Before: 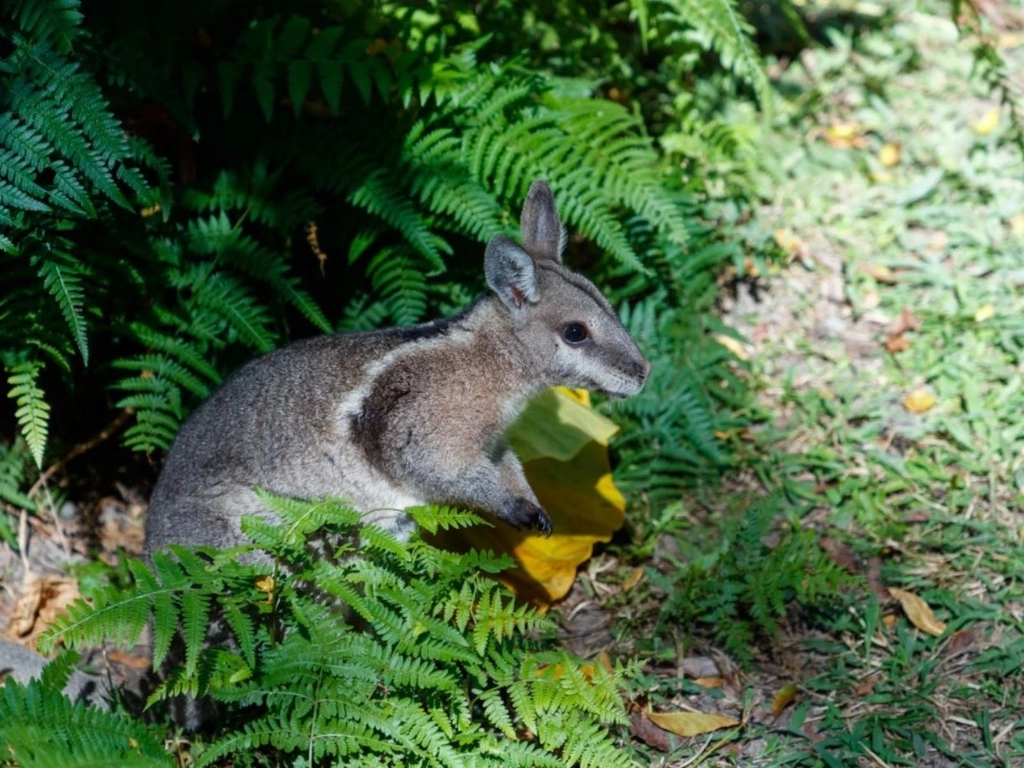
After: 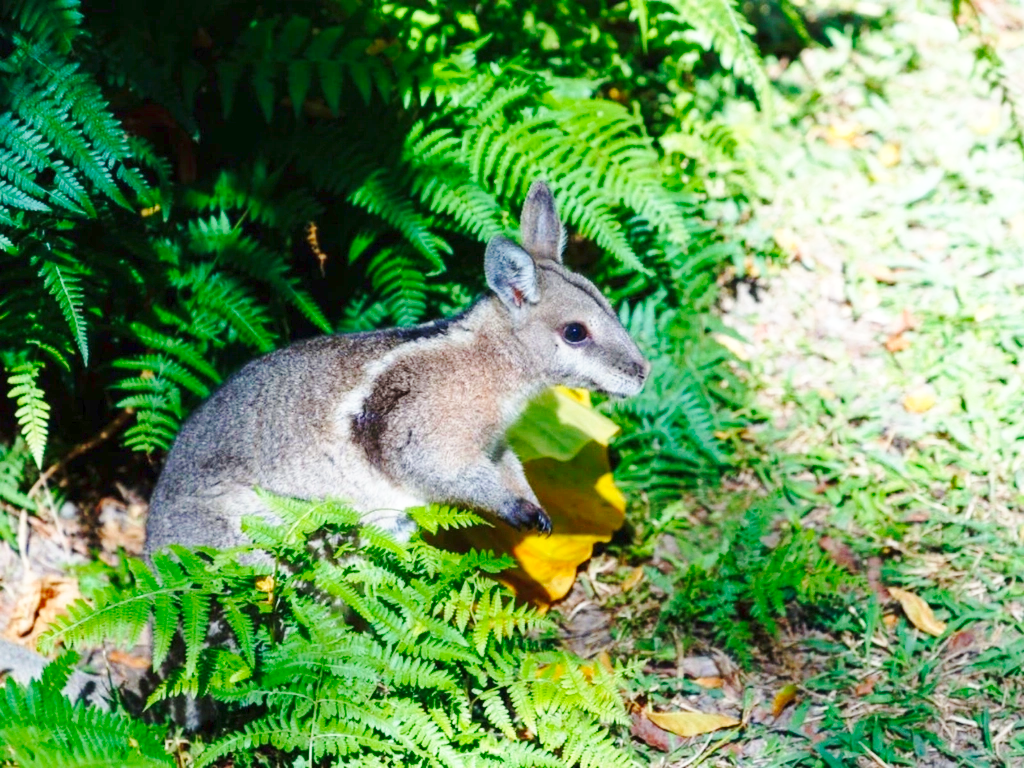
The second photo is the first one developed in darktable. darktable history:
levels: levels [0, 0.43, 0.984]
base curve: curves: ch0 [(0, 0) (0.028, 0.03) (0.121, 0.232) (0.46, 0.748) (0.859, 0.968) (1, 1)], preserve colors none
